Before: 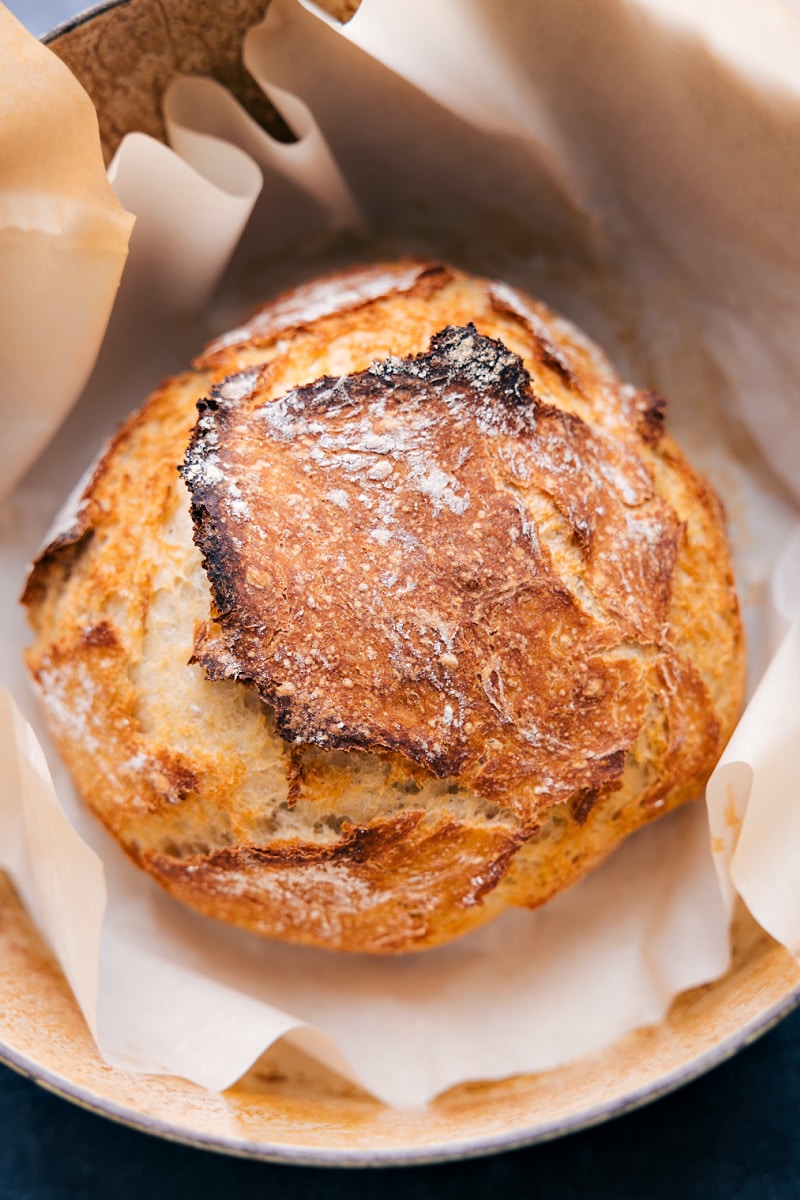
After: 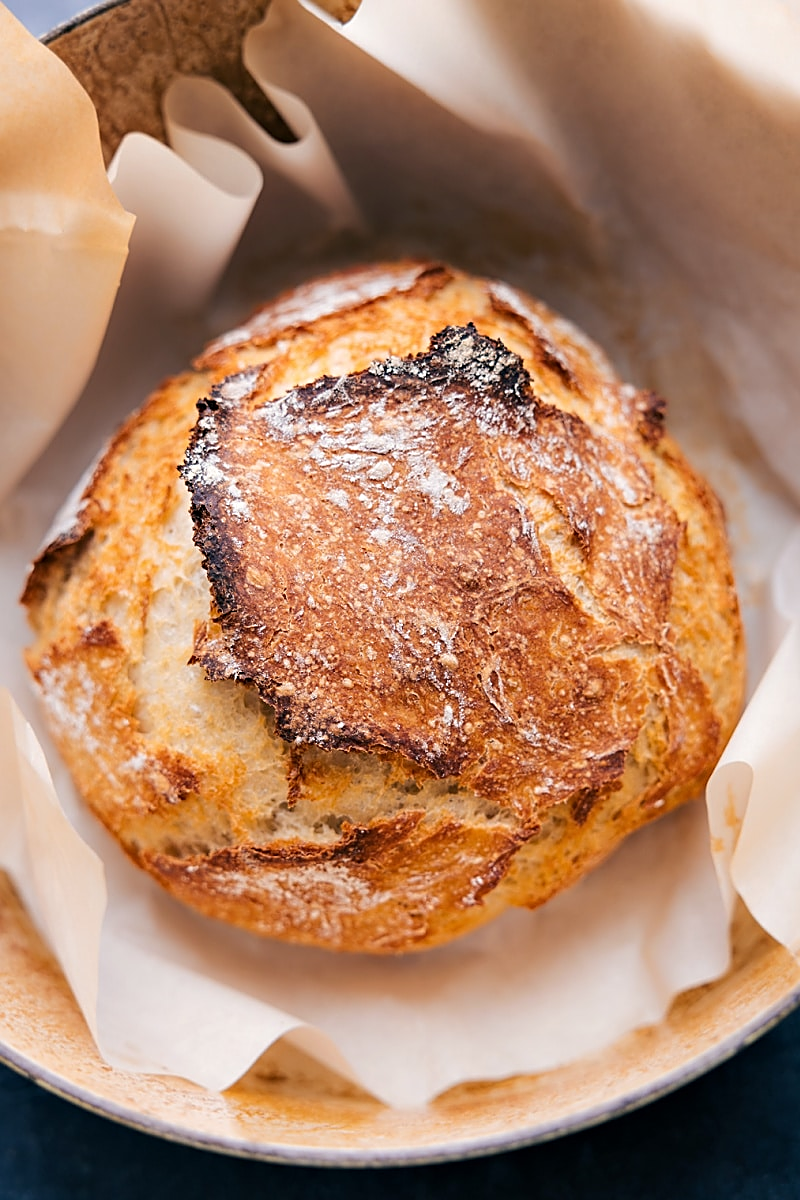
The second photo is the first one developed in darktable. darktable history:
sharpen: amount 0.478
